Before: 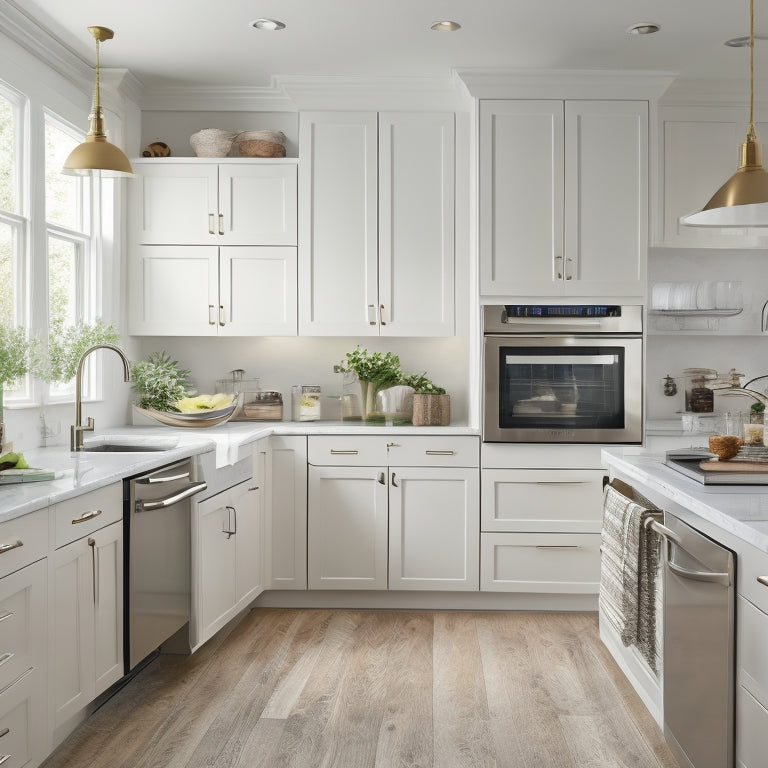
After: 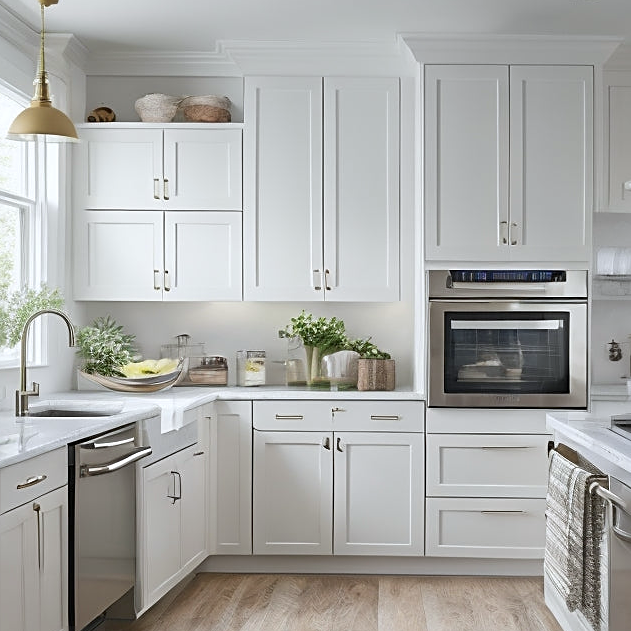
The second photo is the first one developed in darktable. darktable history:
white balance: red 0.98, blue 1.034
sharpen: on, module defaults
crop and rotate: left 7.196%, top 4.574%, right 10.605%, bottom 13.178%
